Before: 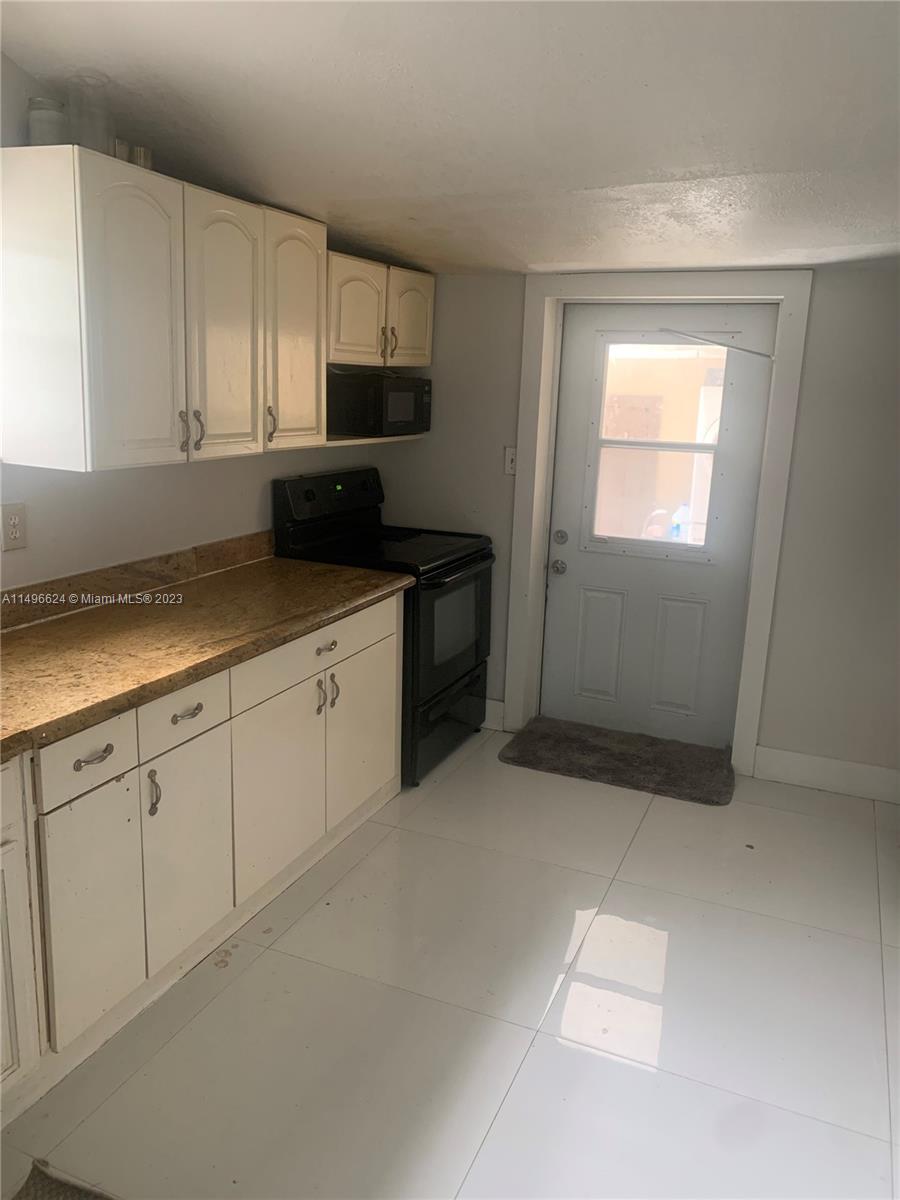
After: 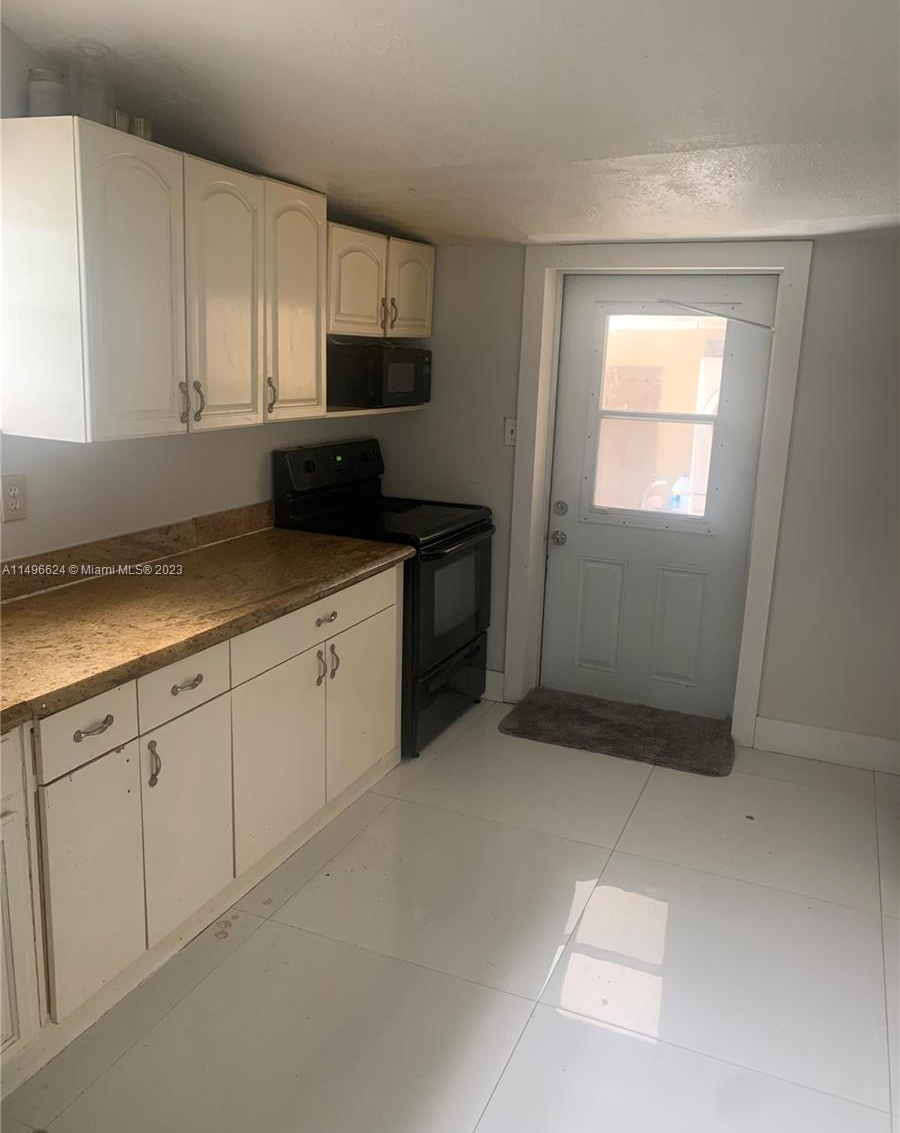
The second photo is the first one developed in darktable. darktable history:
crop and rotate: top 2.488%, bottom 3.016%
tone equalizer: -8 EV 0.078 EV, edges refinement/feathering 500, mask exposure compensation -1.57 EV, preserve details no
